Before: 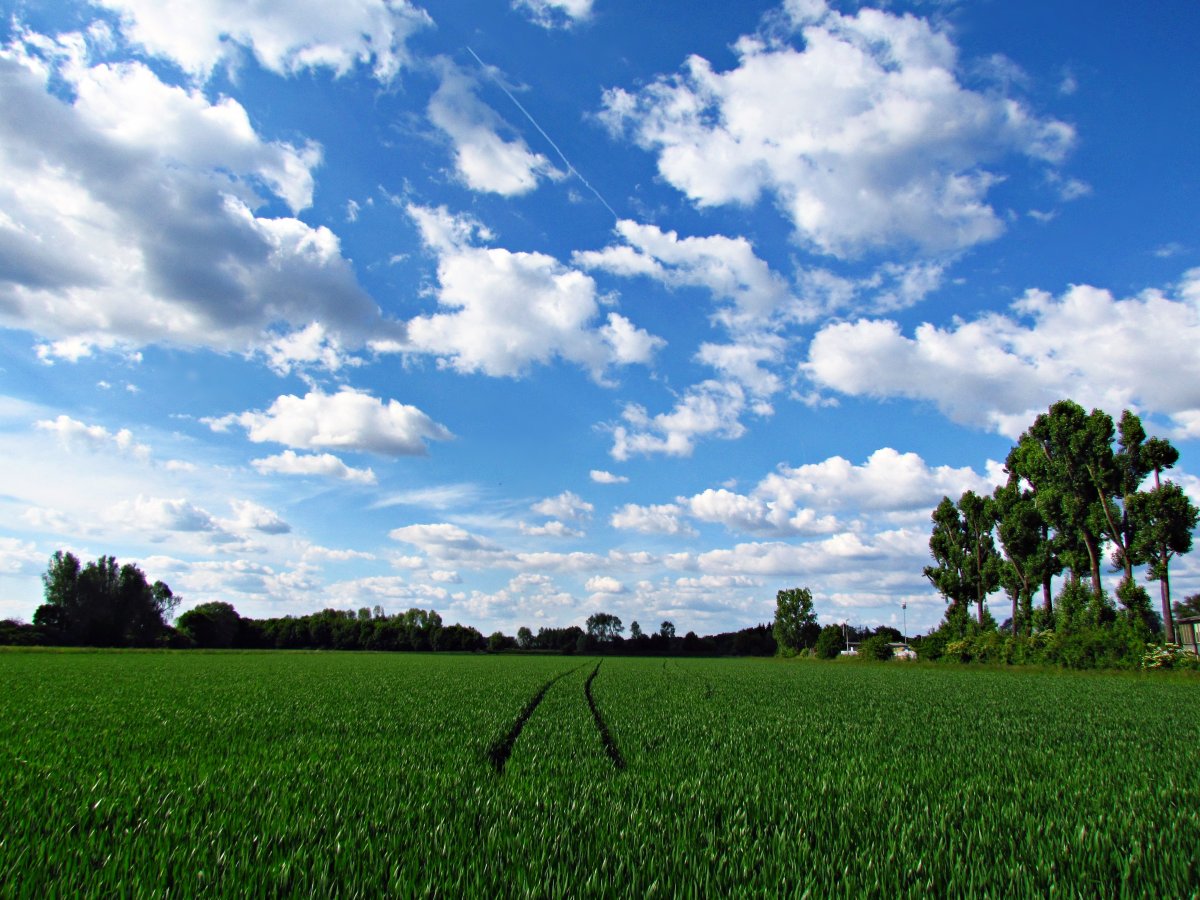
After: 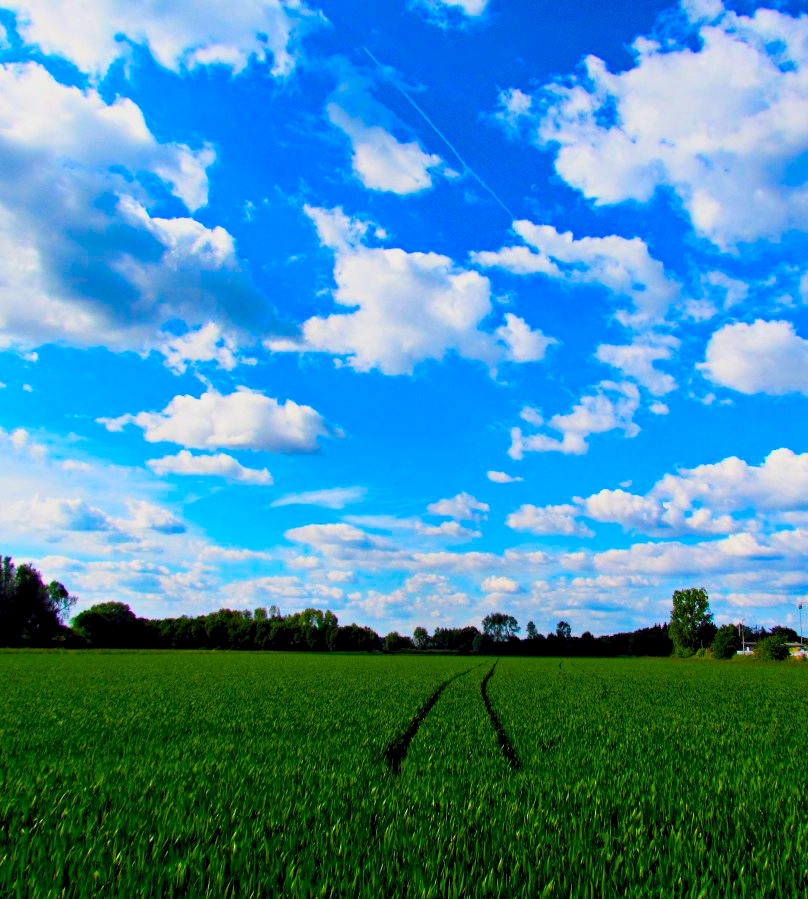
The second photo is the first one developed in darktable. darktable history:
color balance rgb: global offset › luminance -0.513%, linear chroma grading › highlights 99.376%, linear chroma grading › global chroma 23.822%, perceptual saturation grading › global saturation 20%, perceptual saturation grading › highlights -25.781%, perceptual saturation grading › shadows 25.638%, contrast -9.924%
crop and rotate: left 8.671%, right 23.957%
